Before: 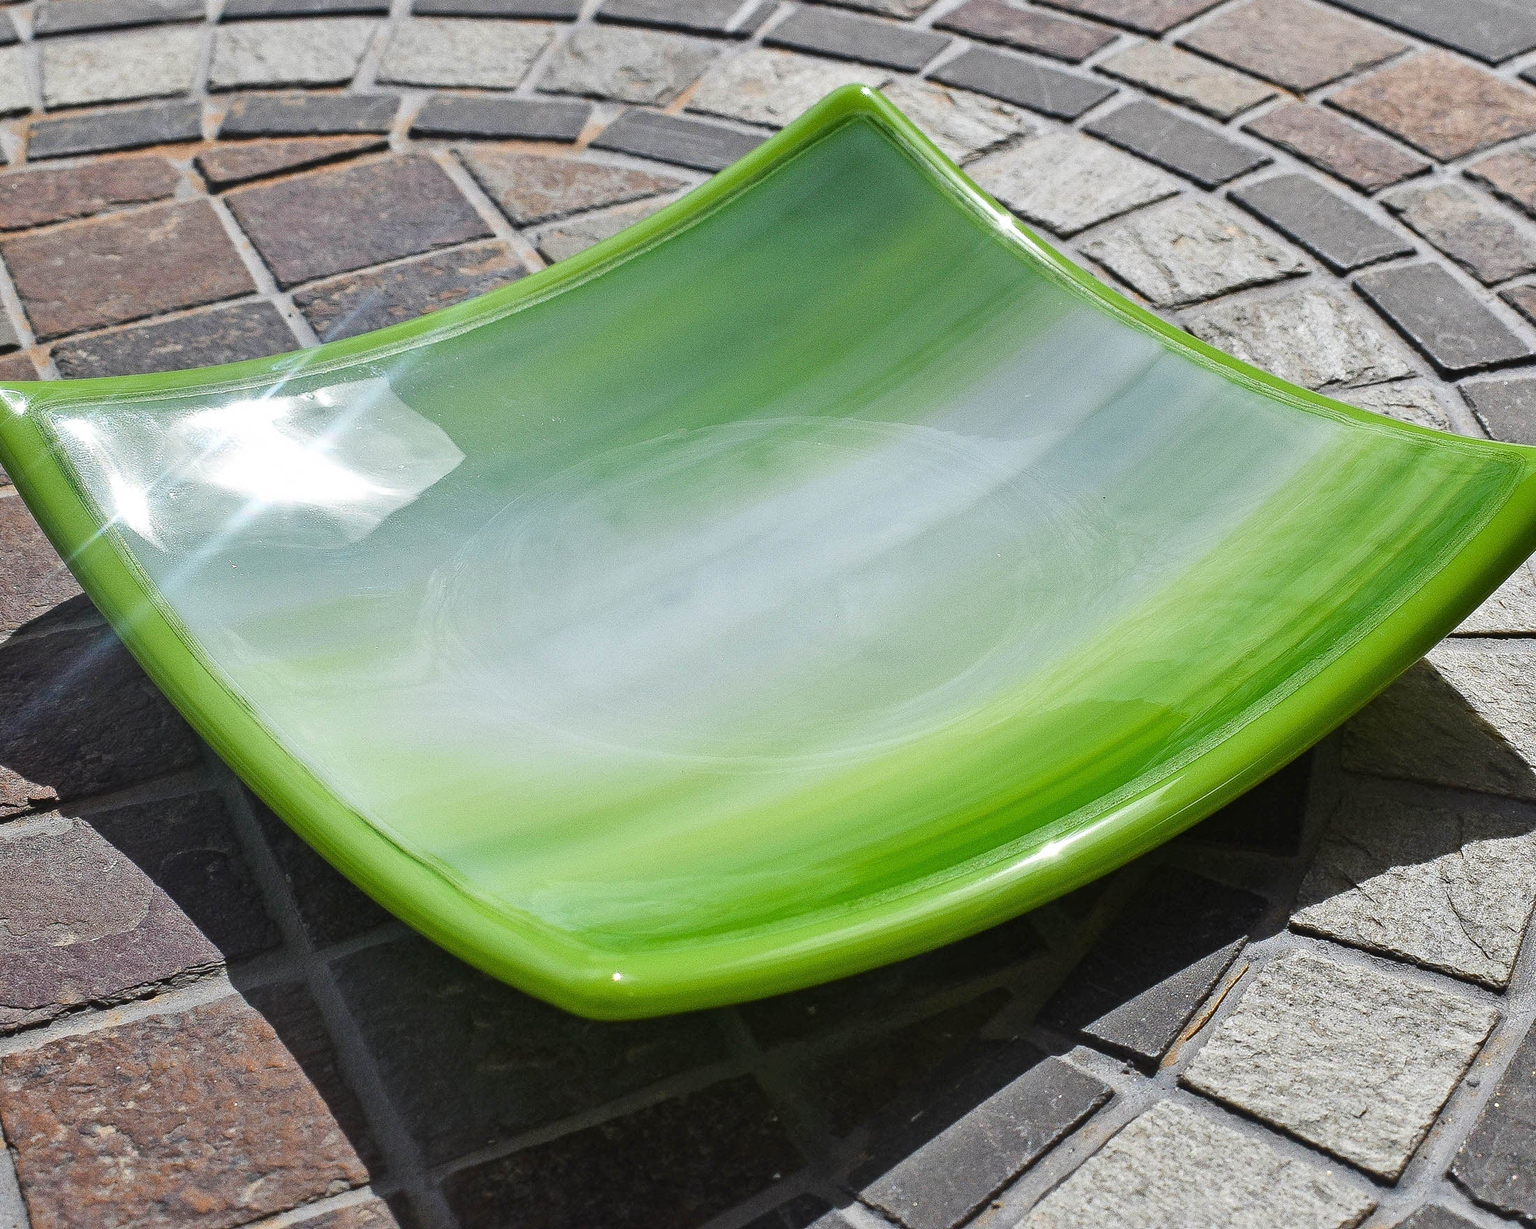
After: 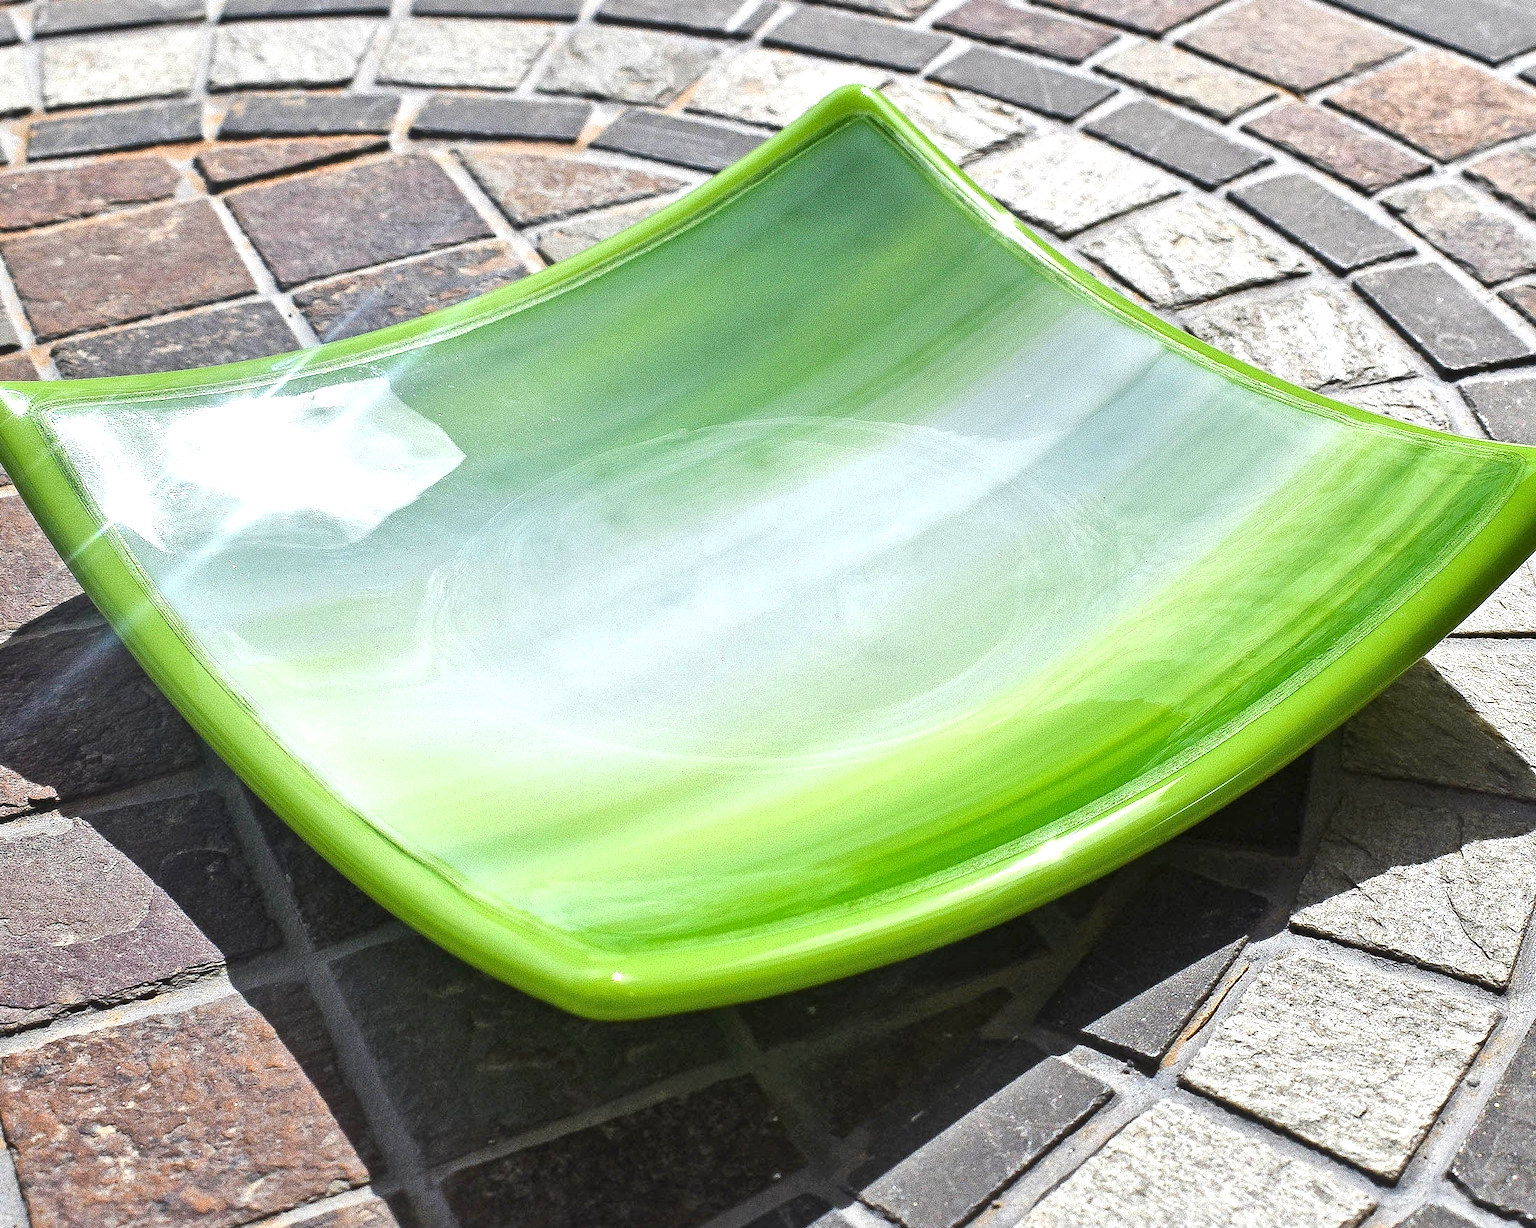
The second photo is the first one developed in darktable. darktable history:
local contrast: mode bilateral grid, contrast 21, coarseness 50, detail 130%, midtone range 0.2
exposure: black level correction 0, exposure 0.699 EV, compensate highlight preservation false
